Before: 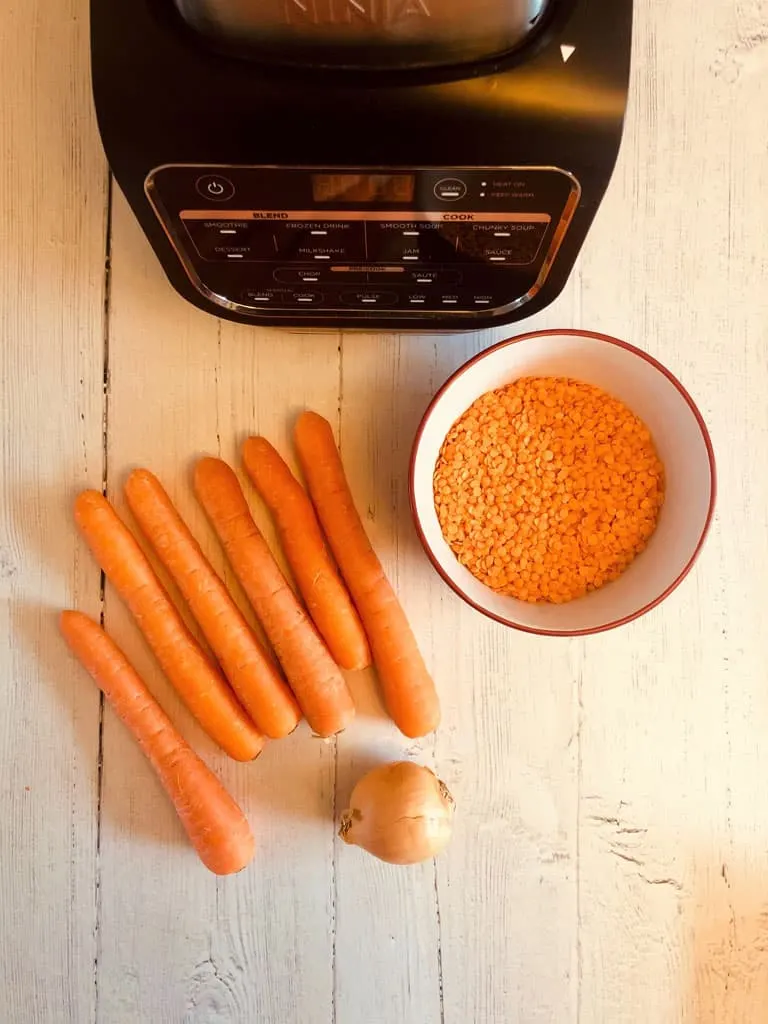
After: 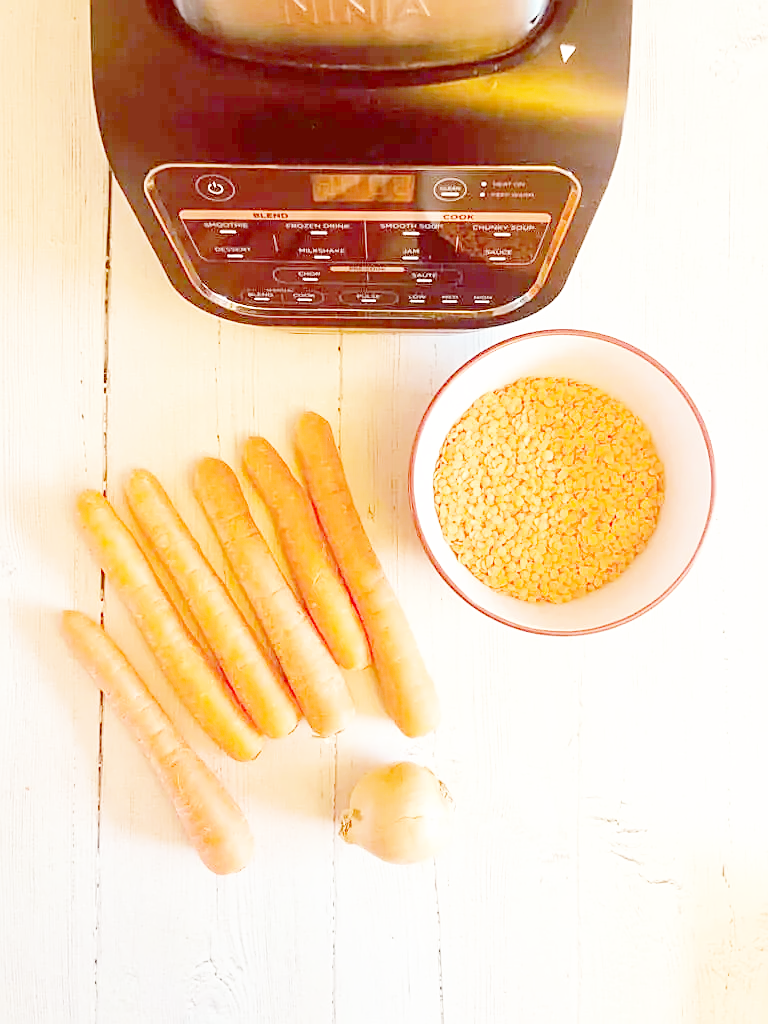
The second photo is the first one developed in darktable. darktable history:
sharpen: amount 0.6
base curve: curves: ch0 [(0, 0) (0.008, 0.007) (0.022, 0.029) (0.048, 0.089) (0.092, 0.197) (0.191, 0.399) (0.275, 0.534) (0.357, 0.65) (0.477, 0.78) (0.542, 0.833) (0.799, 0.973) (1, 1)], preserve colors none
color look up table: target L [81.66, 72.35, 62.32, 47.62, 200.04, 100.14, 94.98, 84.87, 72.18, 68.45, 68.2, 72.06, 57.86, 56.16, 51.08, 45, 36.09, 60.02, 58.07, 50.51, 32.35, 38.46, 14.11, 70.08, 58.1, 56.53, 0 ×23], target a [4.324, -22.64, -40.38, -15.01, 0, 0, 0.084, 0.144, 22.9, 46.53, 24.13, 0.286, 55.02, 0.727, 64.73, 23.84, 1.017, 9.468, 56.72, 12.77, 29.61, 21.16, 0.976, -29.27, -5.803, -22.13, 0 ×23], target b [86.81, 68.1, 43.13, 34.6, 0, 0, 1.082, 2.072, 24.72, 66.96, 70.94, 1.872, 26.55, 1.344, 42.06, 23.38, -0.215, -27.95, -10.83, -59.44, -25.52, -69.95, -0.626, -0.504, -26.19, -28.89, 0 ×23], num patches 26
